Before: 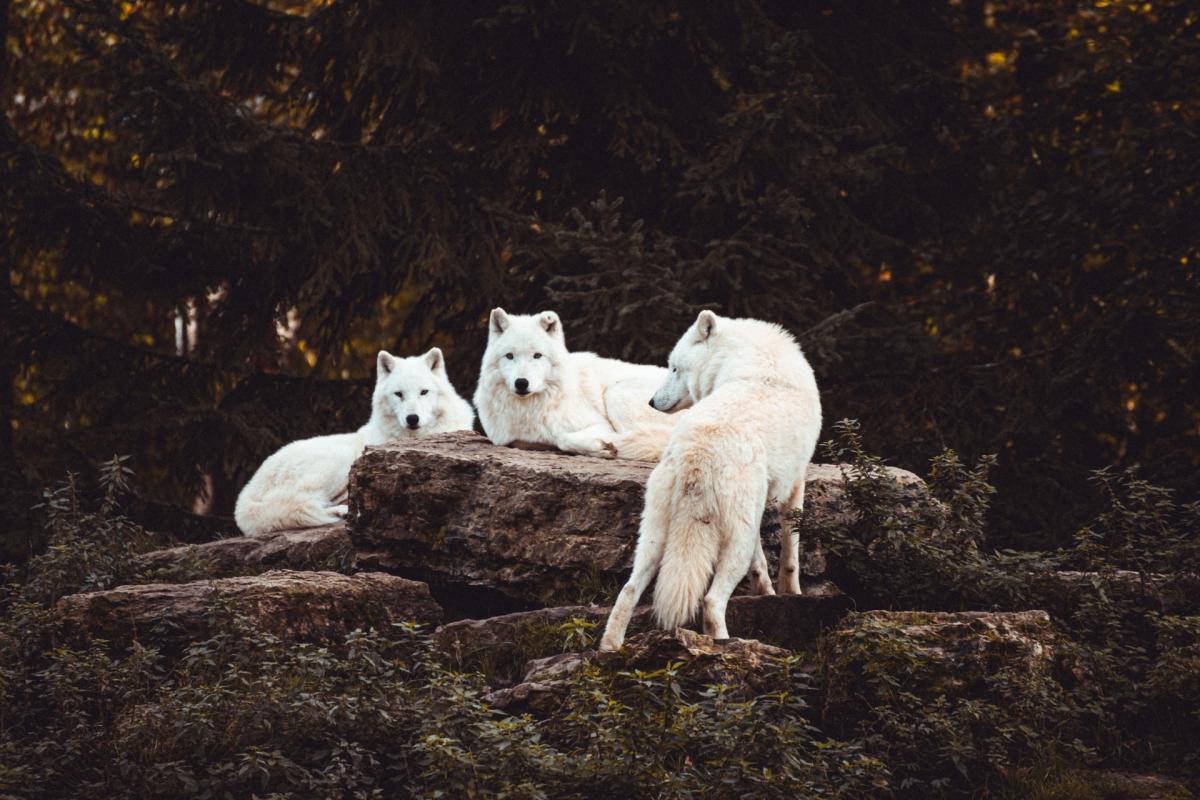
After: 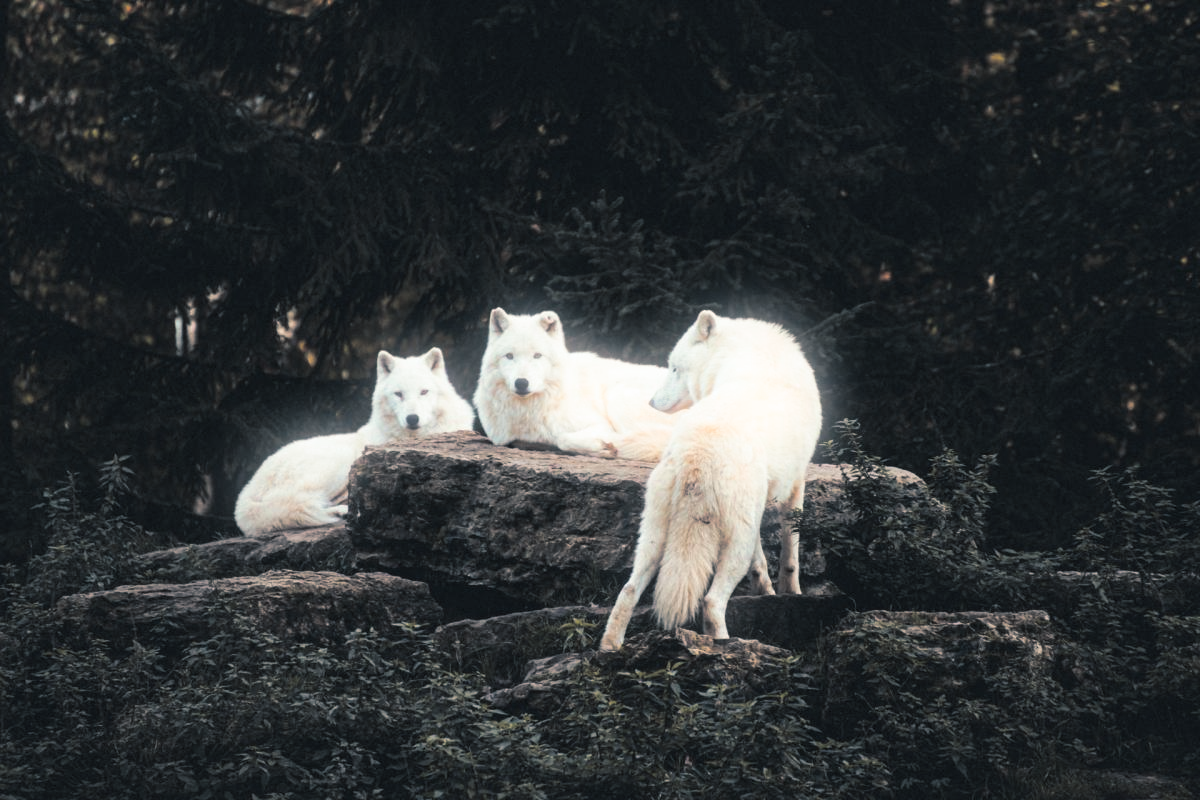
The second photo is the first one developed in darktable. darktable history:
split-toning: shadows › hue 205.2°, shadows › saturation 0.29, highlights › hue 50.4°, highlights › saturation 0.38, balance -49.9
bloom: size 5%, threshold 95%, strength 15%
